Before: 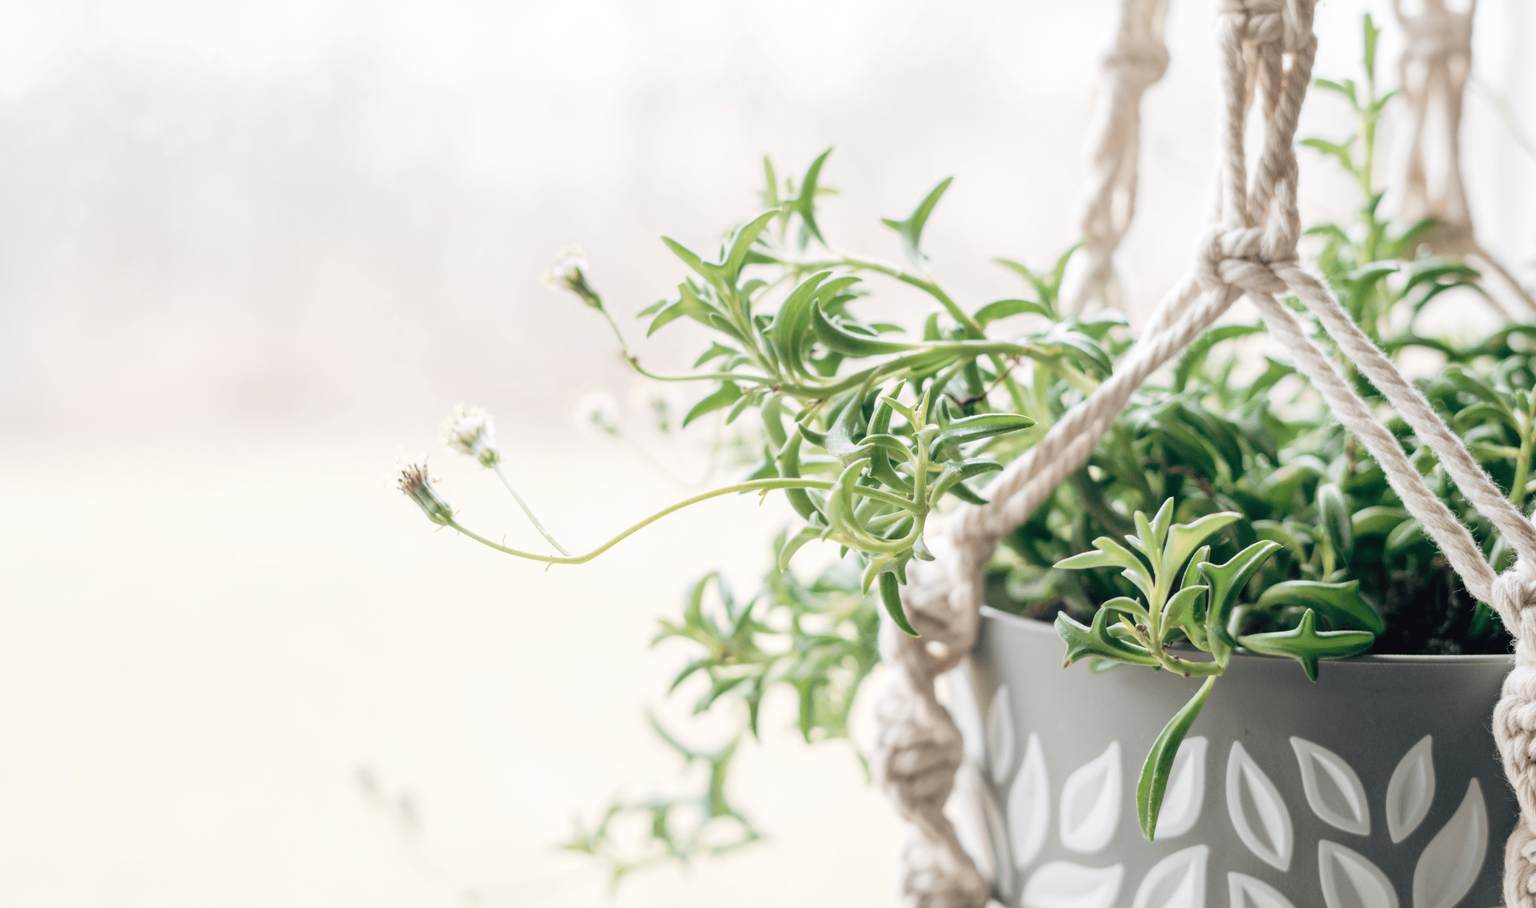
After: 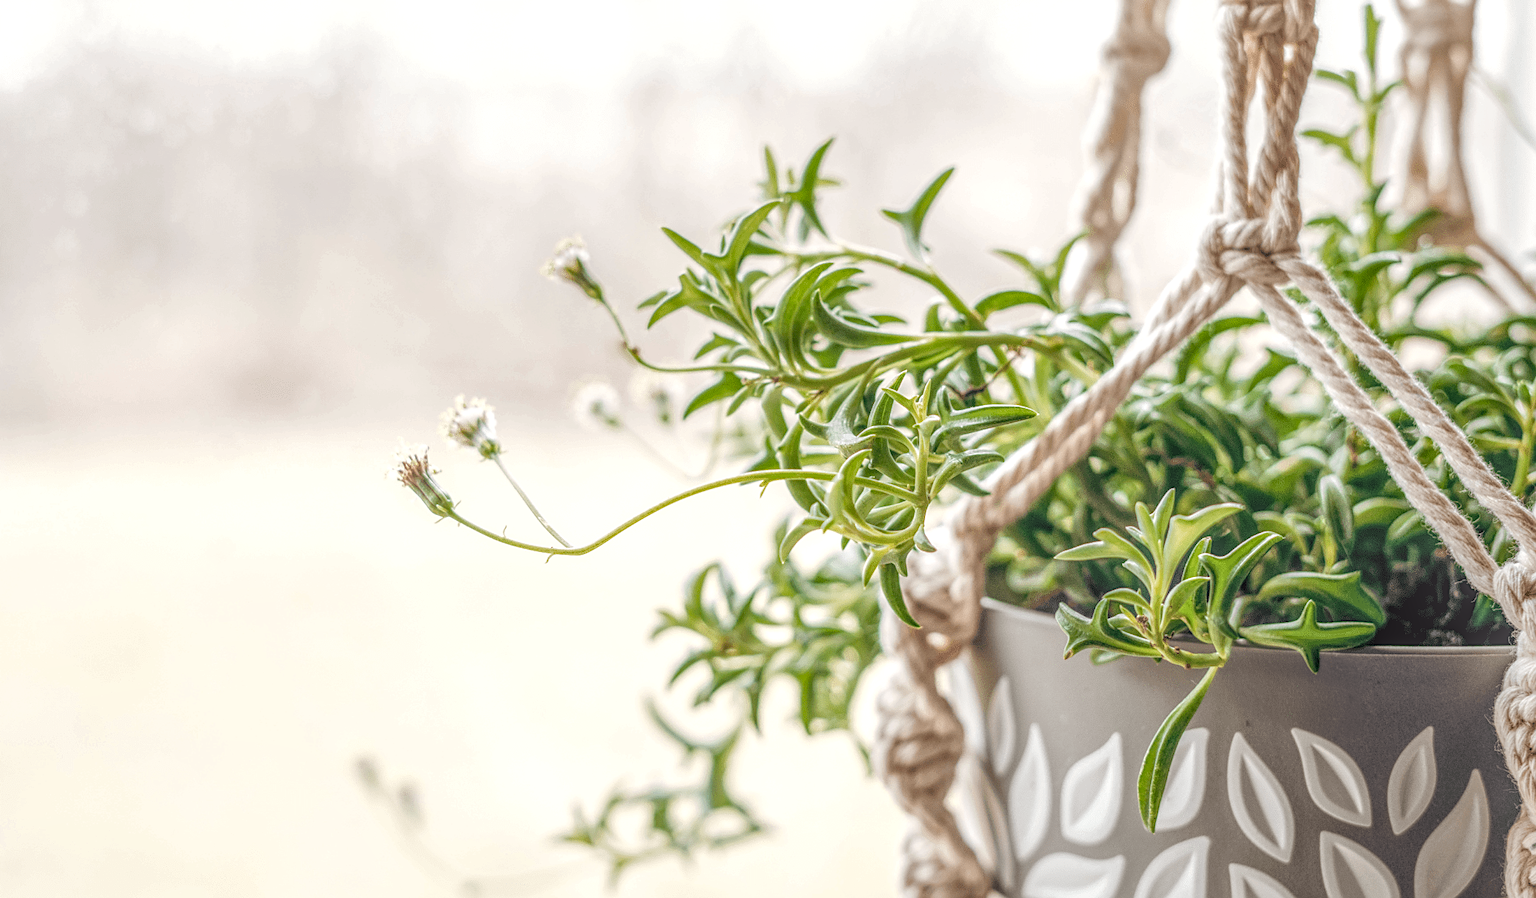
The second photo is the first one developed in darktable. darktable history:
shadows and highlights: shadows 25.86, highlights -26.33
sharpen: on, module defaults
local contrast: highlights 4%, shadows 5%, detail 200%, midtone range 0.251
crop: top 1.031%, right 0.052%
color balance rgb: power › chroma 1.061%, power › hue 27.23°, perceptual saturation grading › global saturation 25.323%
